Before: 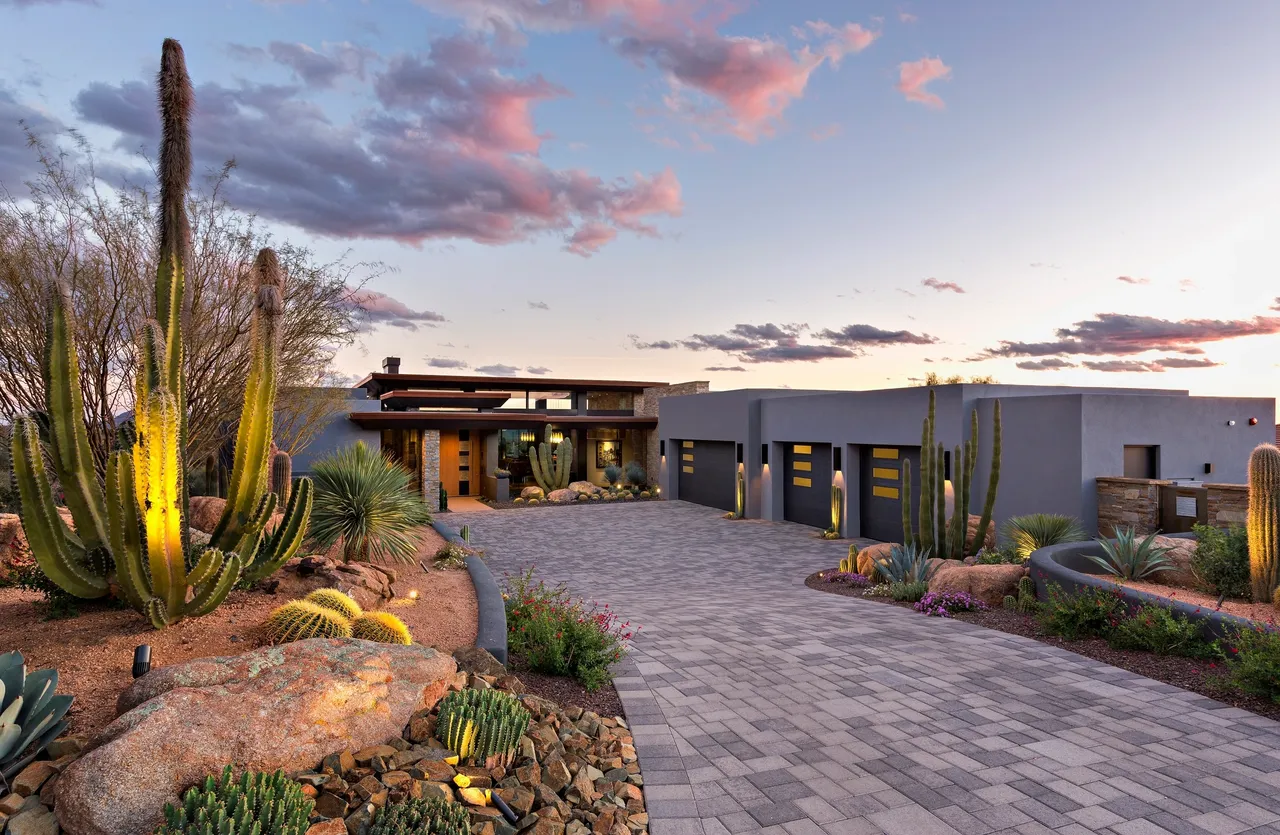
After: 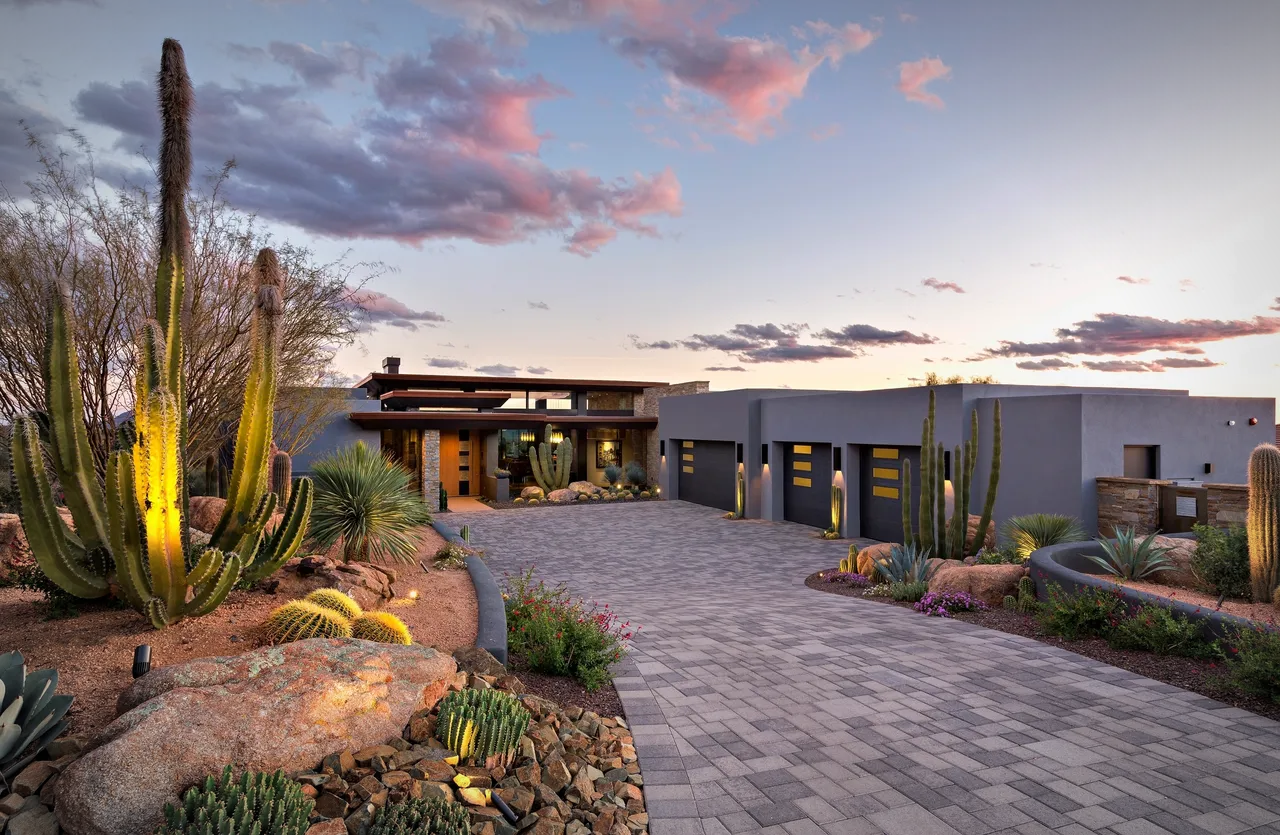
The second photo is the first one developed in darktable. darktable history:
vignetting: fall-off radius 60%, automatic ratio true
shadows and highlights: radius 331.84, shadows 53.55, highlights -100, compress 94.63%, highlights color adjustment 73.23%, soften with gaussian
